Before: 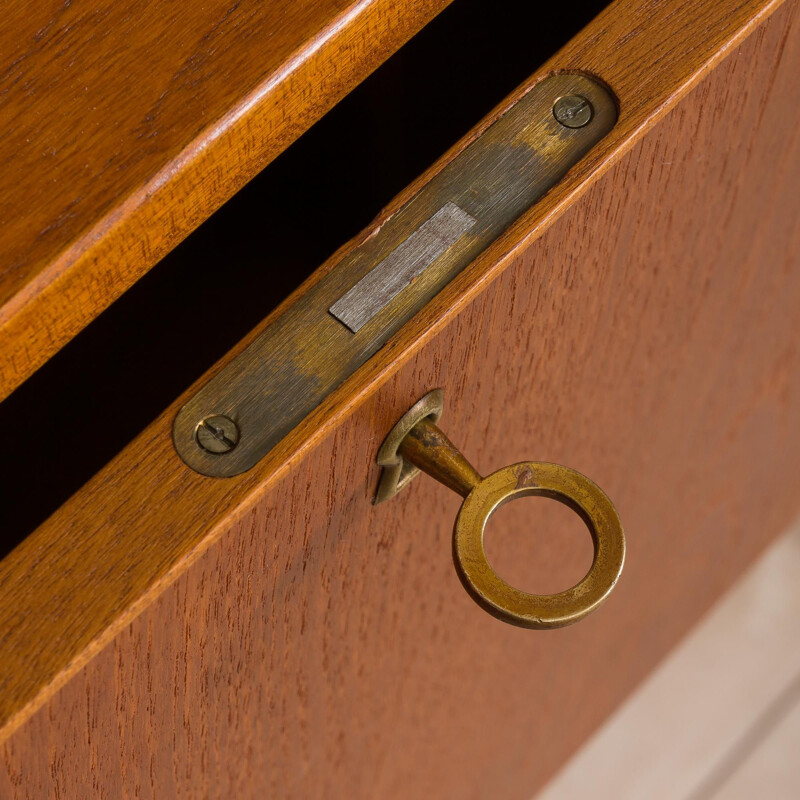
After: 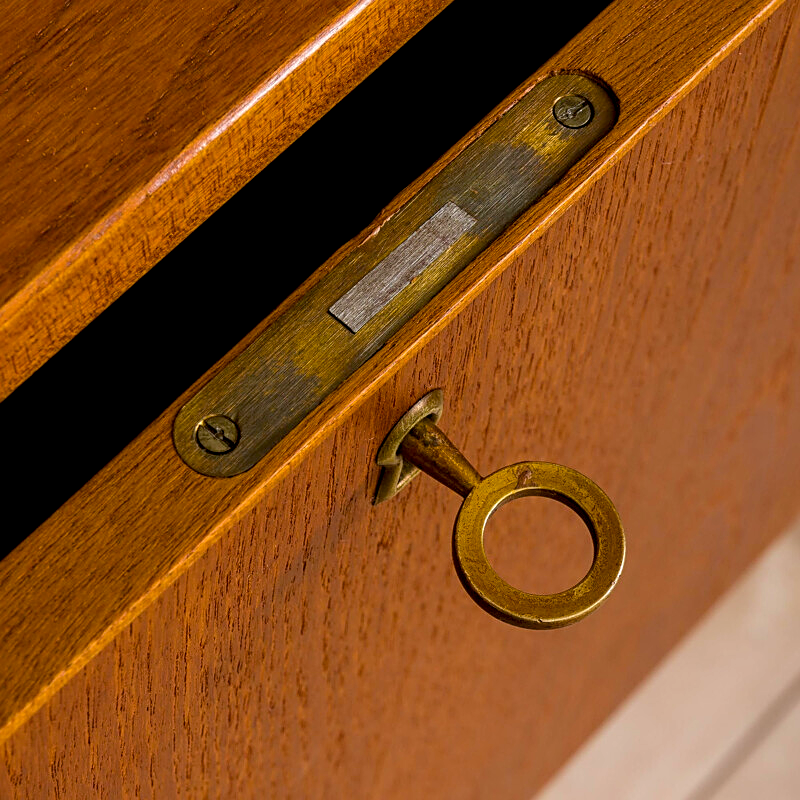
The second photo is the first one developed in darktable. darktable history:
color balance rgb: perceptual saturation grading › global saturation 20%, global vibrance 20%
exposure: black level correction 0.007, compensate highlight preservation false
sharpen: on, module defaults
local contrast: on, module defaults
